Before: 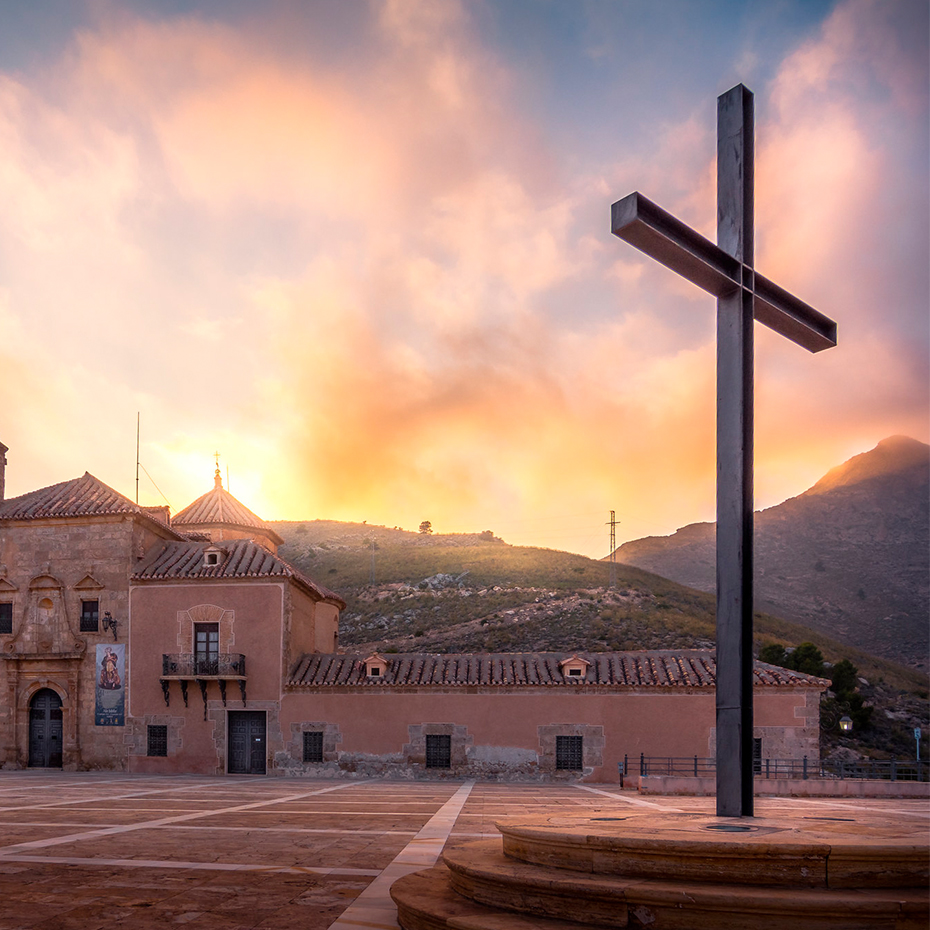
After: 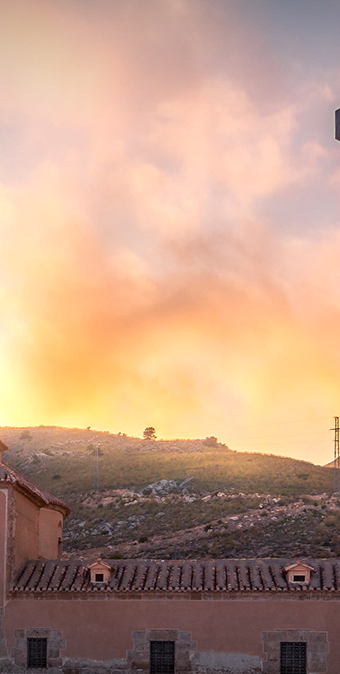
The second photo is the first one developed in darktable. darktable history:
vignetting: fall-off start 85.64%, fall-off radius 80.48%, width/height ratio 1.225
tone equalizer: on, module defaults
crop and rotate: left 29.775%, top 10.21%, right 33.577%, bottom 17.218%
